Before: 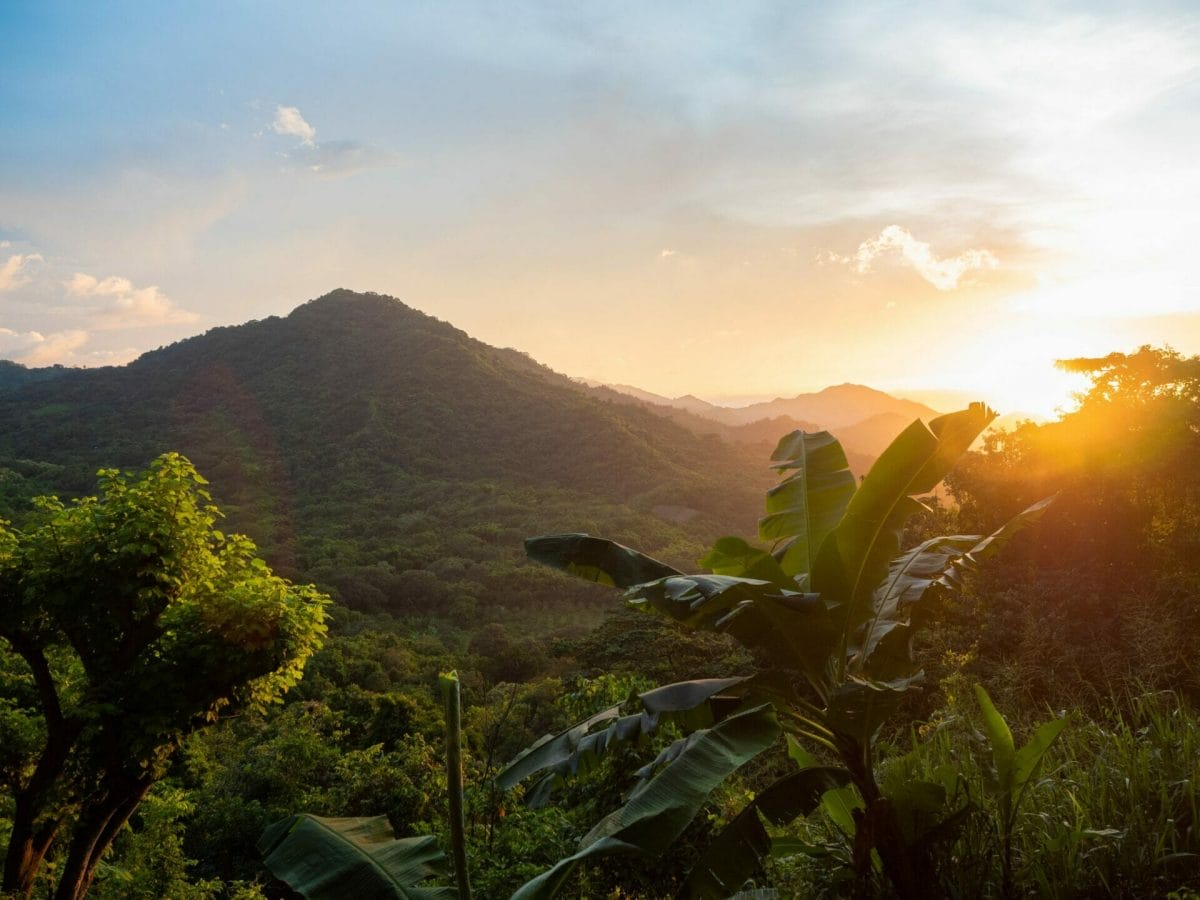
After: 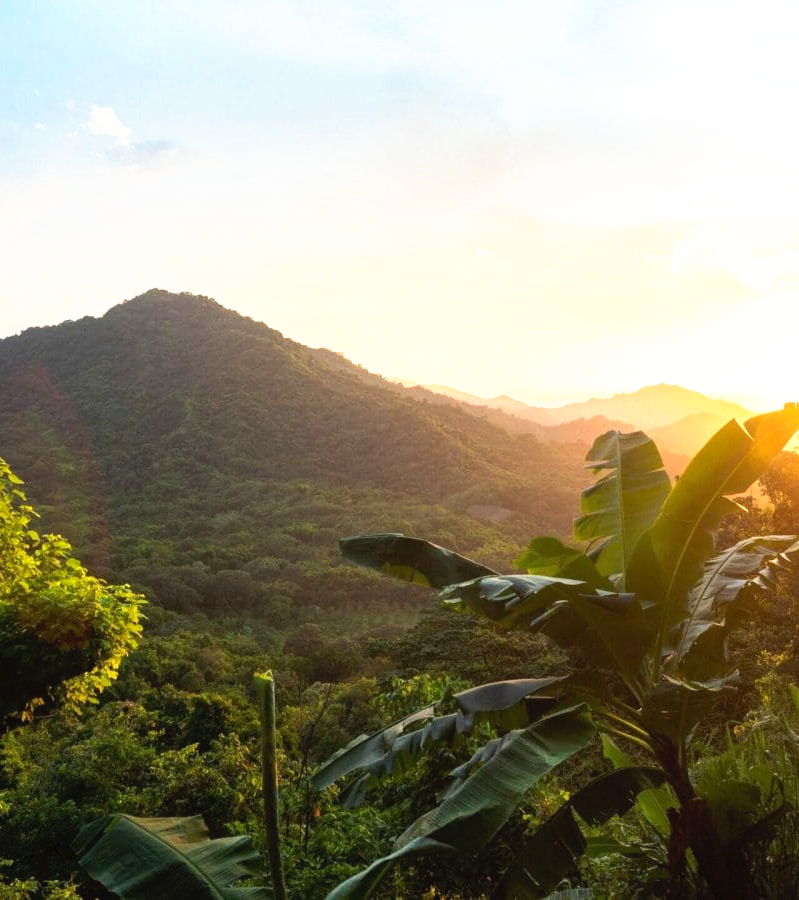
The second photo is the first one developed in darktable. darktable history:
tone curve: curves: ch0 [(0, 0) (0.003, 0.032) (0.011, 0.036) (0.025, 0.049) (0.044, 0.075) (0.069, 0.112) (0.1, 0.151) (0.136, 0.197) (0.177, 0.241) (0.224, 0.295) (0.277, 0.355) (0.335, 0.429) (0.399, 0.512) (0.468, 0.607) (0.543, 0.702) (0.623, 0.796) (0.709, 0.903) (0.801, 0.987) (0.898, 0.997) (1, 1)], preserve colors none
crop: left 15.419%, right 17.914%
